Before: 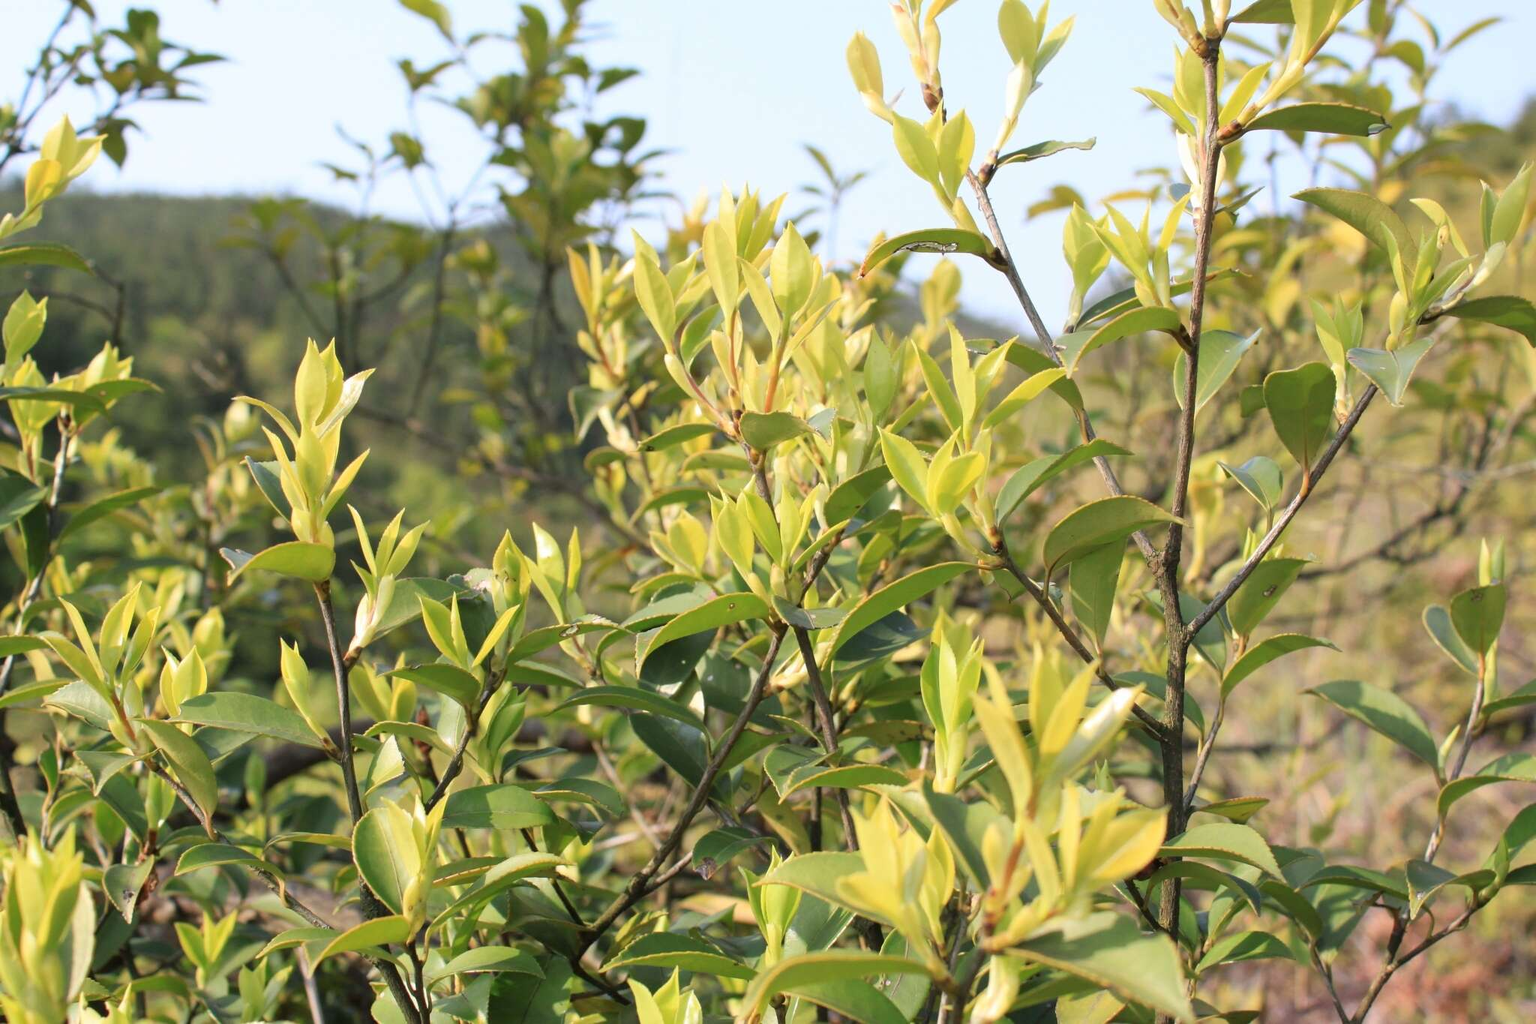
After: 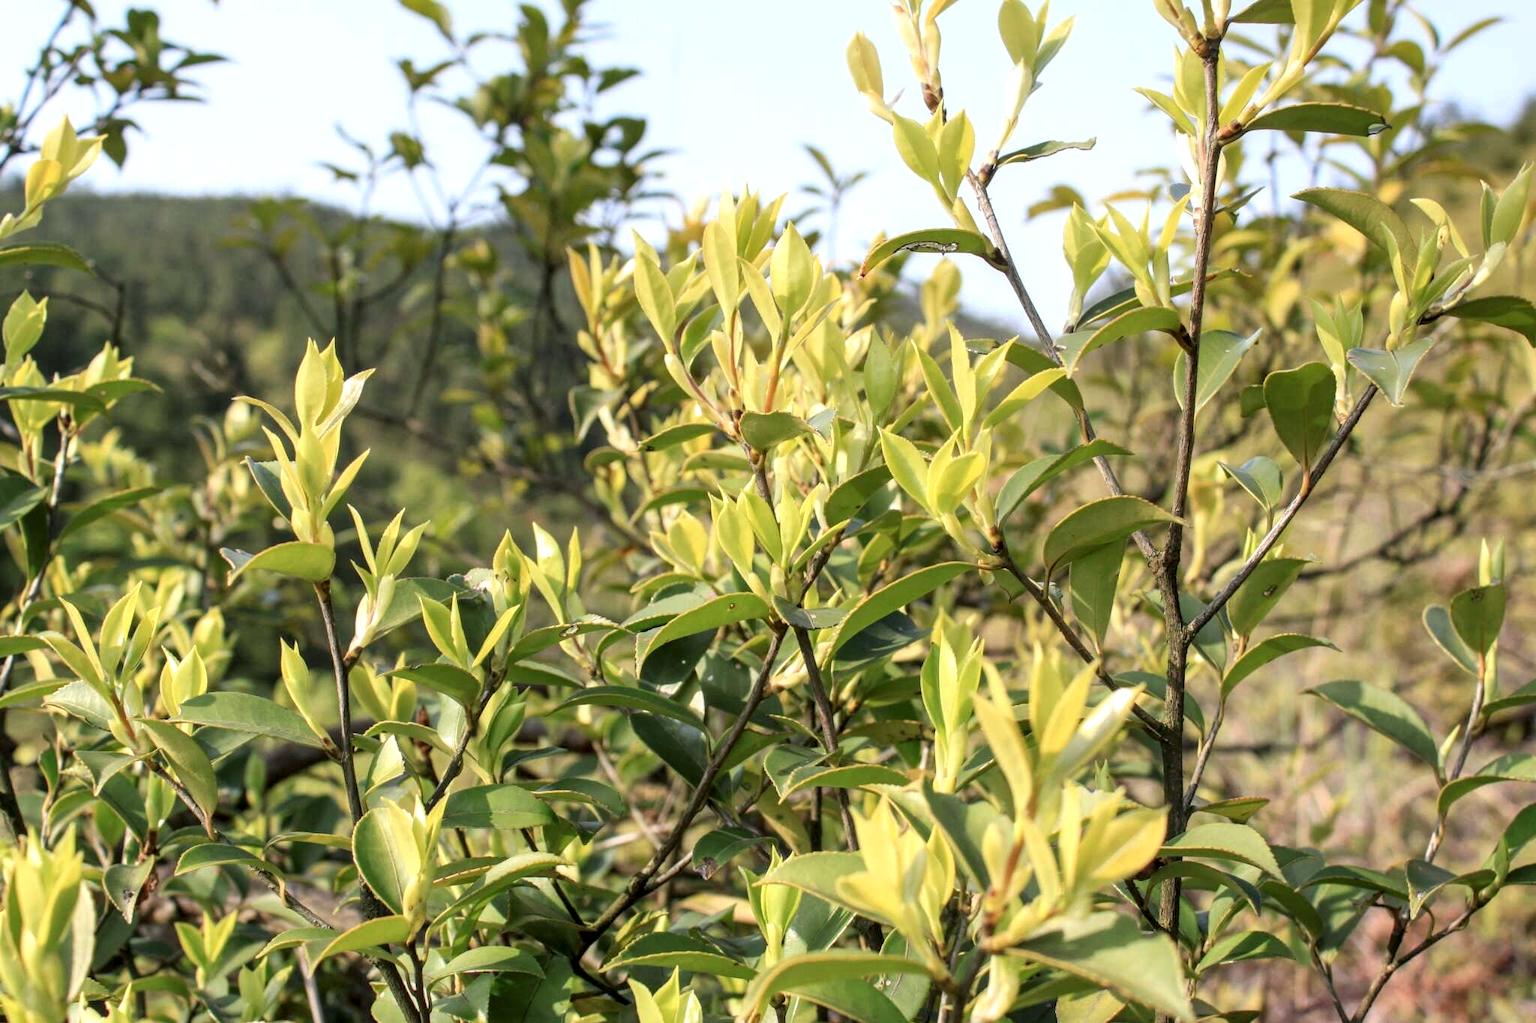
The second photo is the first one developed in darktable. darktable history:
contrast equalizer: y [[0.6 ×6], [0.55 ×6], [0 ×6], [0 ×6], [0 ×6]], mix -0.291
local contrast: highlights 60%, shadows 60%, detail 160%
